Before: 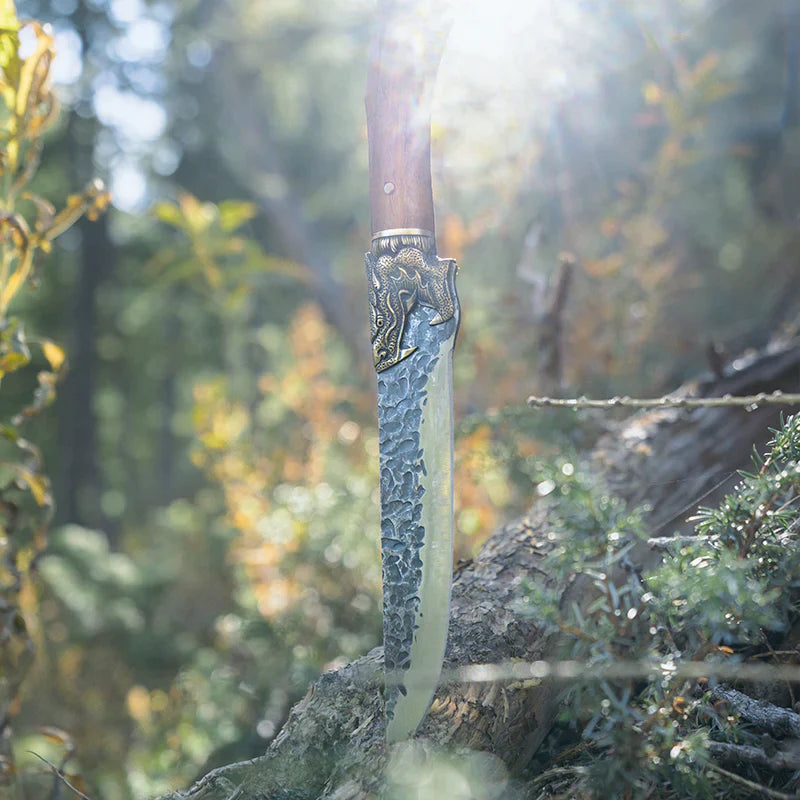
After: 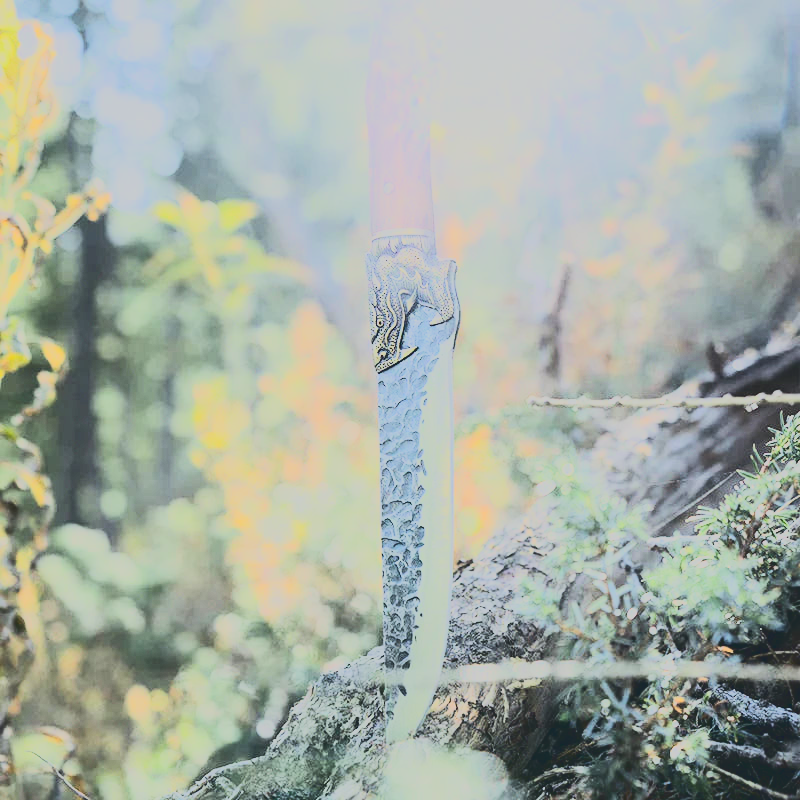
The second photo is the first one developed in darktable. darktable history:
filmic rgb: black relative exposure -7.65 EV, white relative exposure 4.56 EV, hardness 3.61
rgb curve: curves: ch0 [(0, 0) (0.21, 0.15) (0.24, 0.21) (0.5, 0.75) (0.75, 0.96) (0.89, 0.99) (1, 1)]; ch1 [(0, 0.02) (0.21, 0.13) (0.25, 0.2) (0.5, 0.67) (0.75, 0.9) (0.89, 0.97) (1, 1)]; ch2 [(0, 0.02) (0.21, 0.13) (0.25, 0.2) (0.5, 0.67) (0.75, 0.9) (0.89, 0.97) (1, 1)], compensate middle gray true
tone curve: curves: ch0 [(0, 0.148) (0.191, 0.225) (0.39, 0.373) (0.669, 0.716) (0.847, 0.818) (1, 0.839)]
